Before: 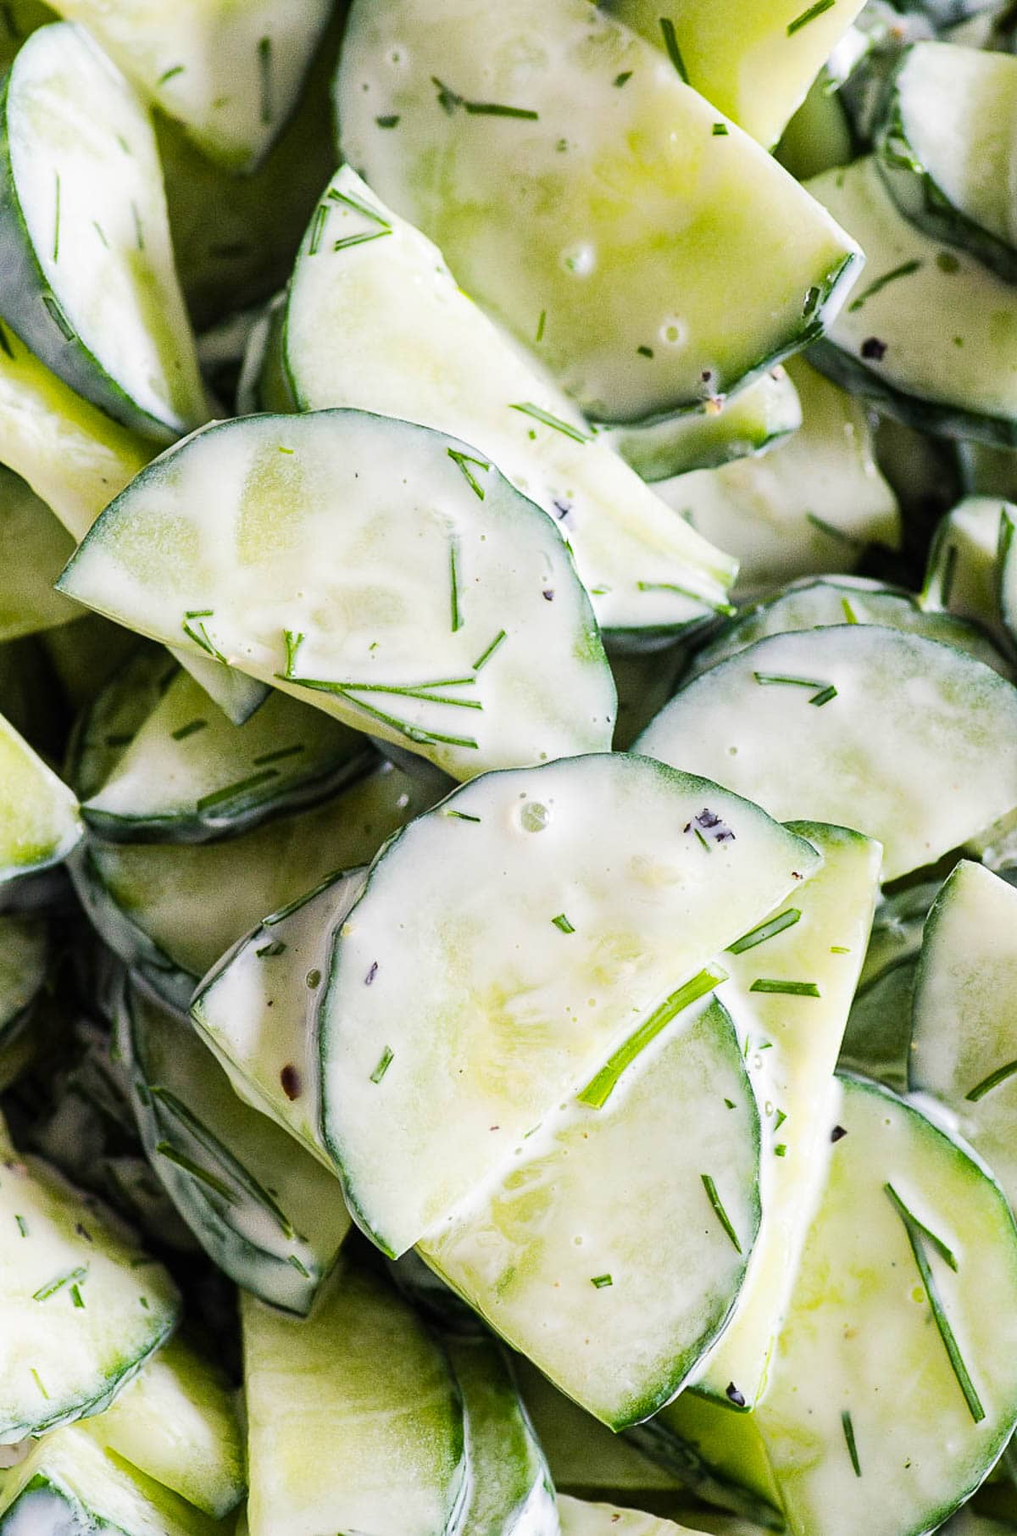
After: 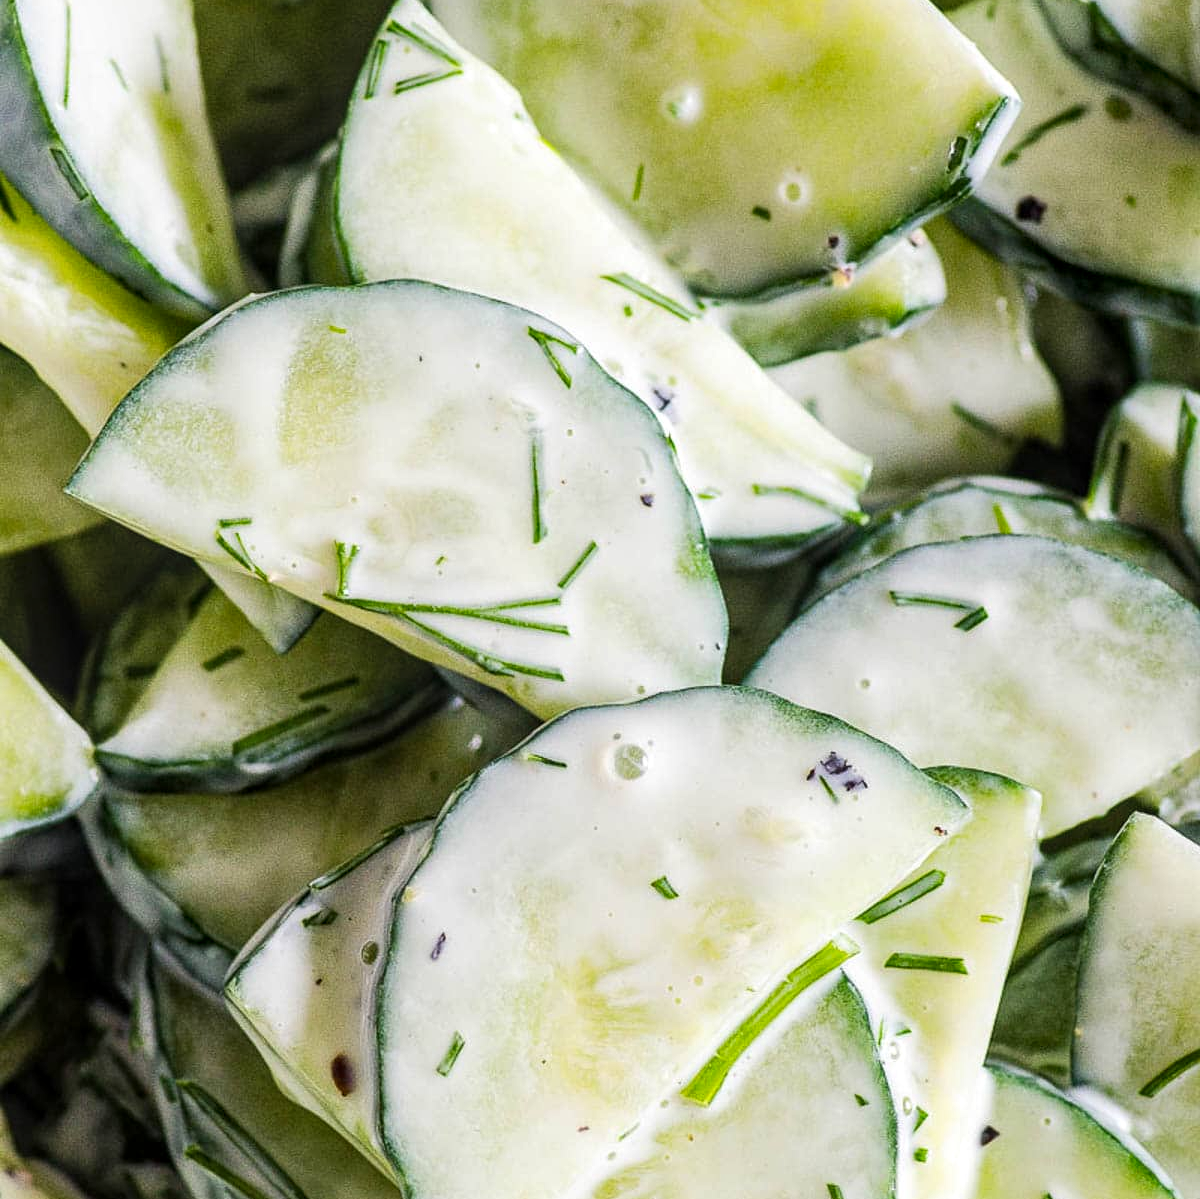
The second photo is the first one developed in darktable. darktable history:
local contrast: on, module defaults
crop: top 11.176%, bottom 22.613%
